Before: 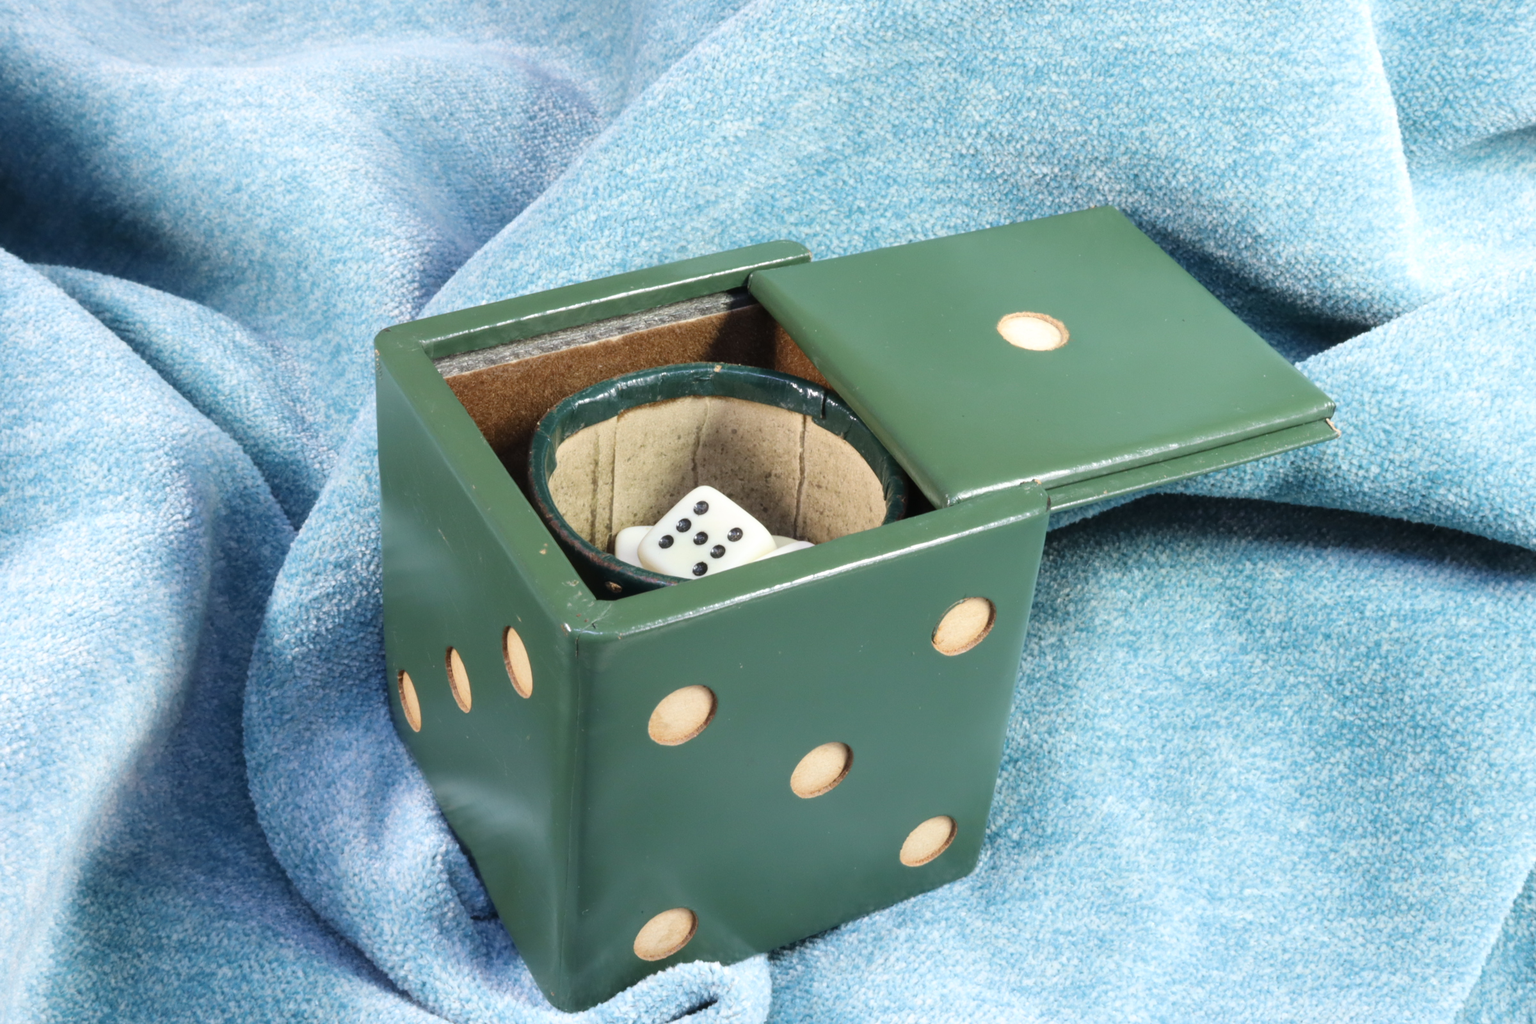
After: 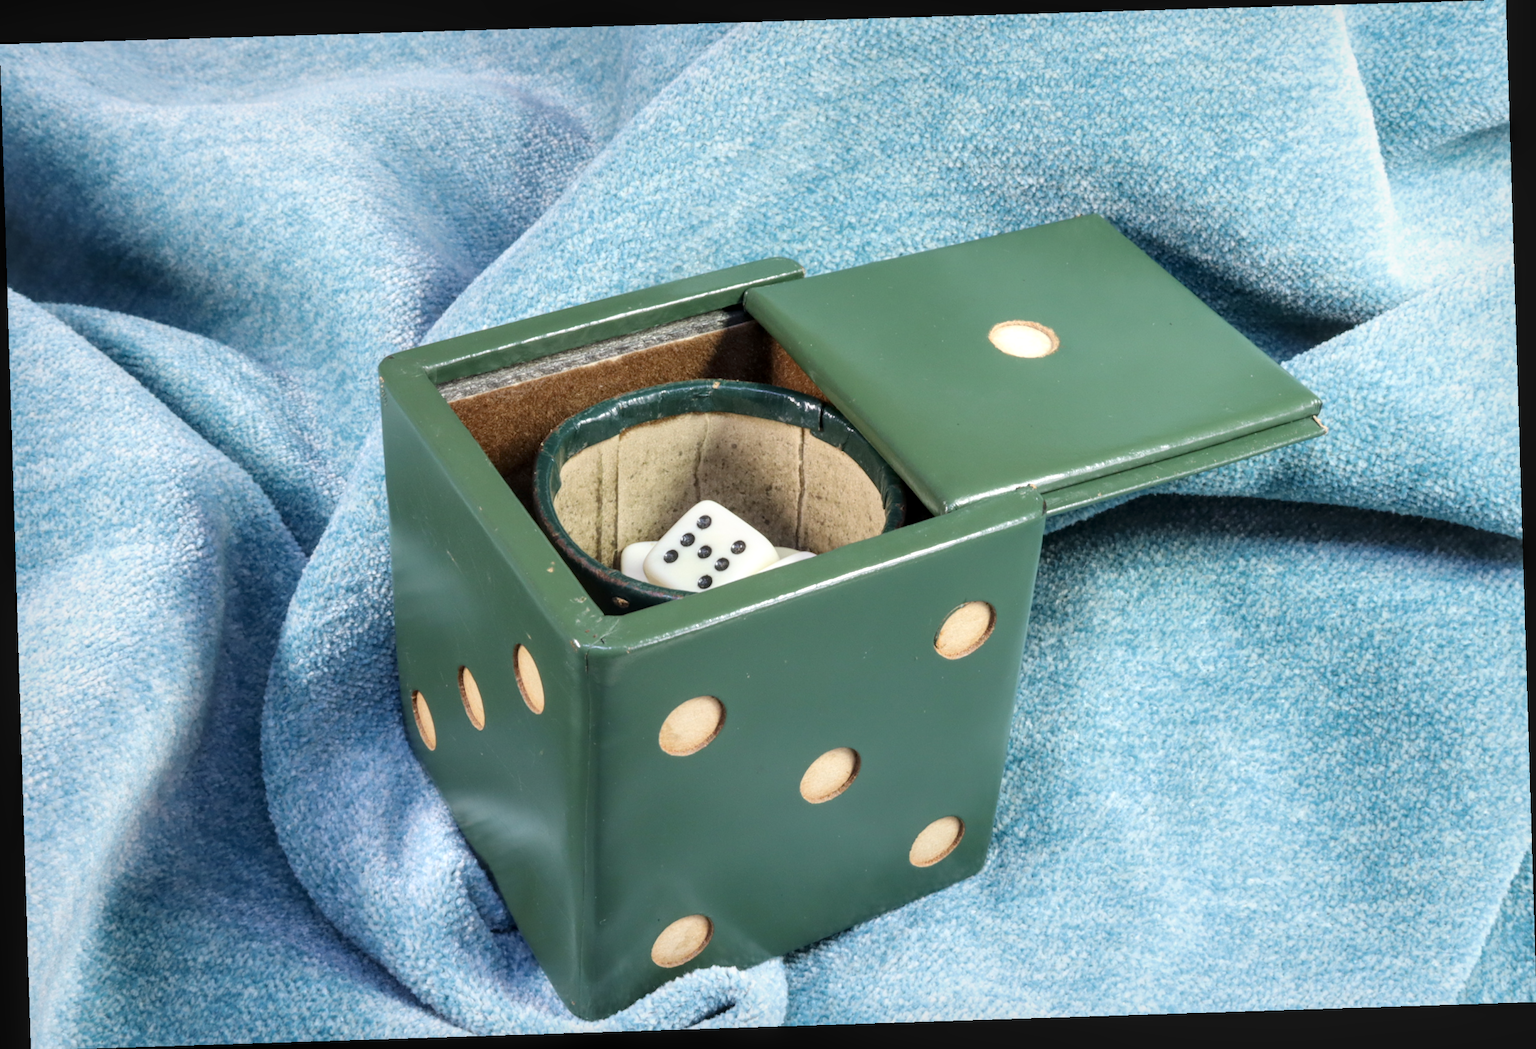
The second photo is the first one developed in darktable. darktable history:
rotate and perspective: rotation -1.77°, lens shift (horizontal) 0.004, automatic cropping off
local contrast: on, module defaults
